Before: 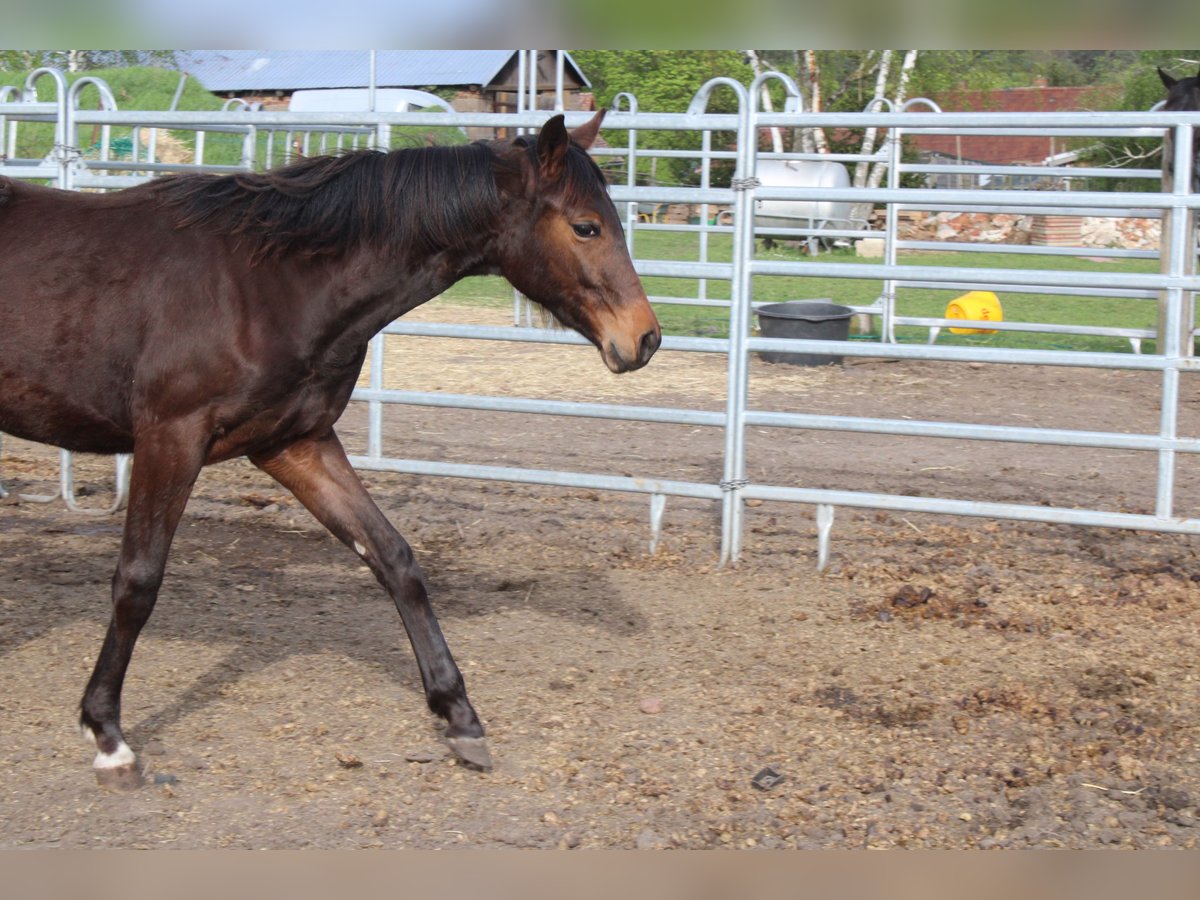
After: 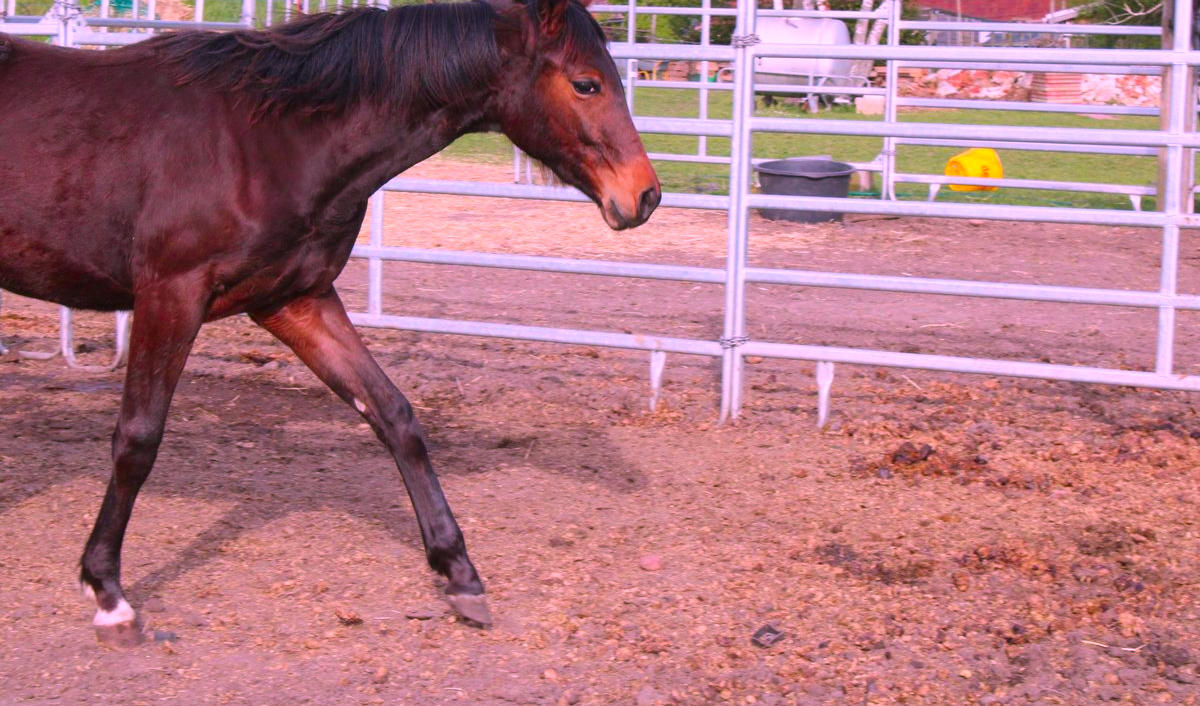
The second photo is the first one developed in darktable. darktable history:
color correction: highlights a* 18.78, highlights b* -12.05, saturation 1.68
crop and rotate: top 15.923%, bottom 5.546%
